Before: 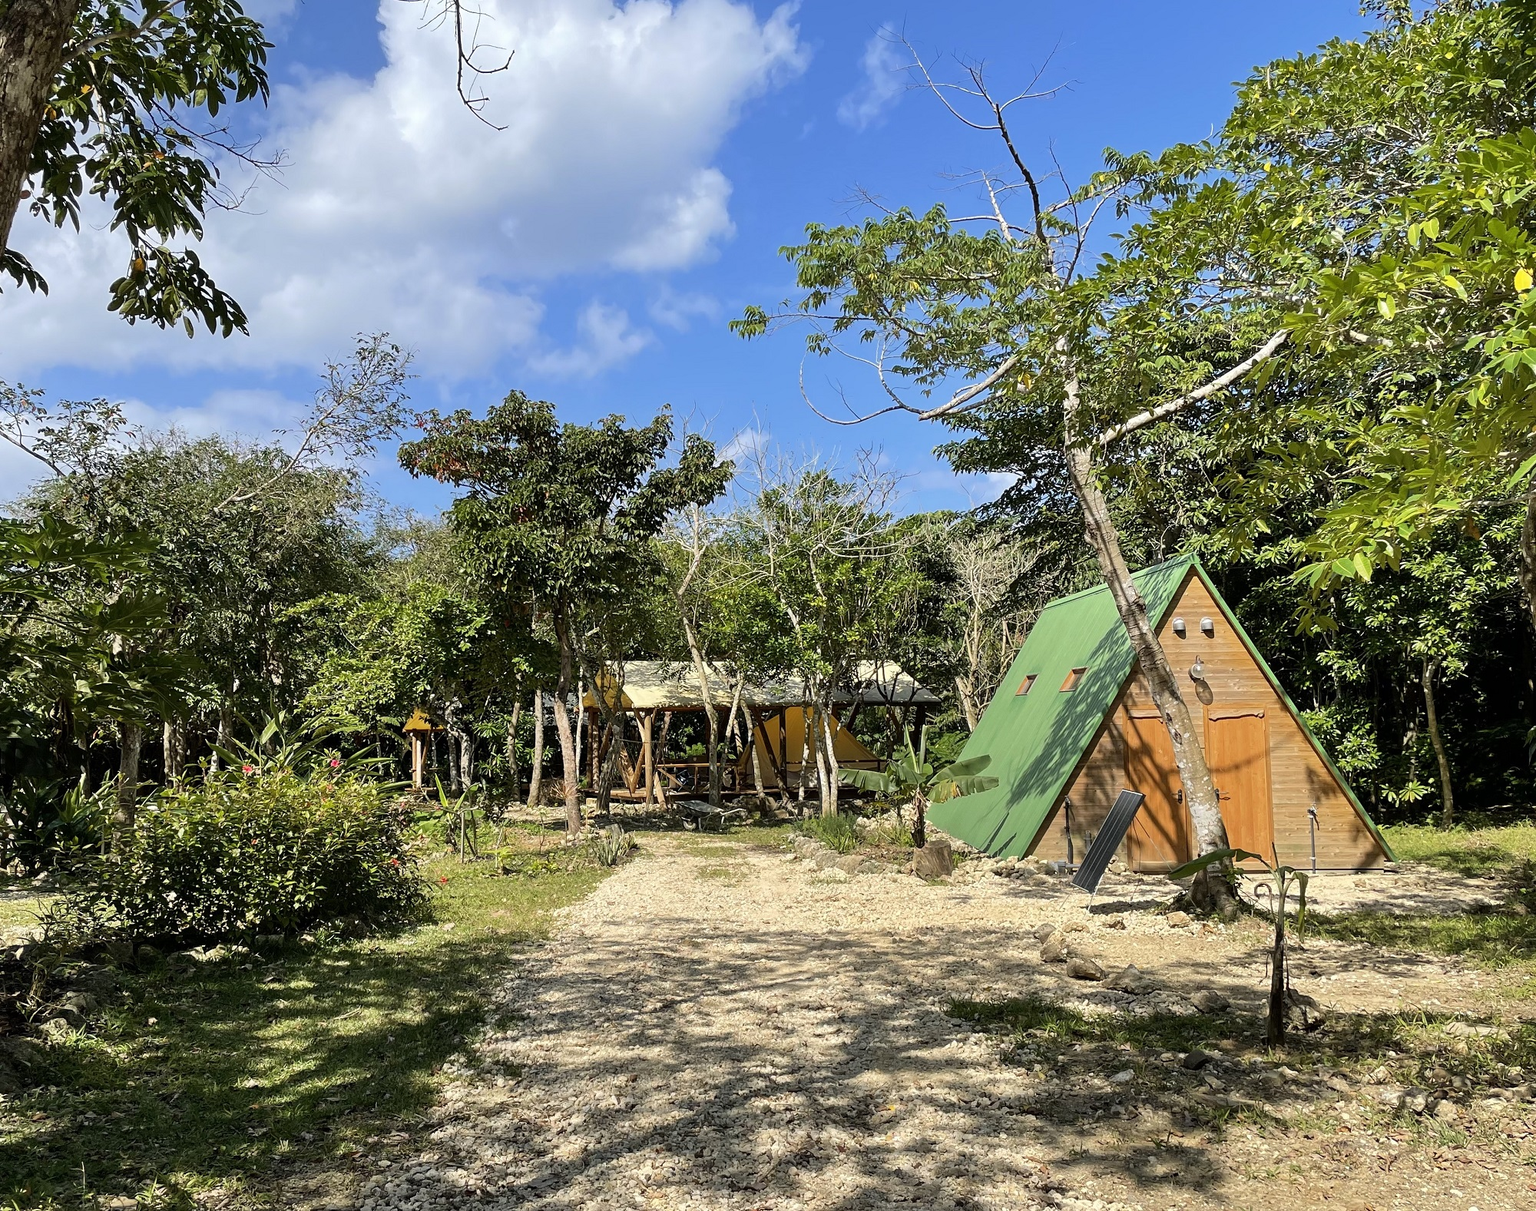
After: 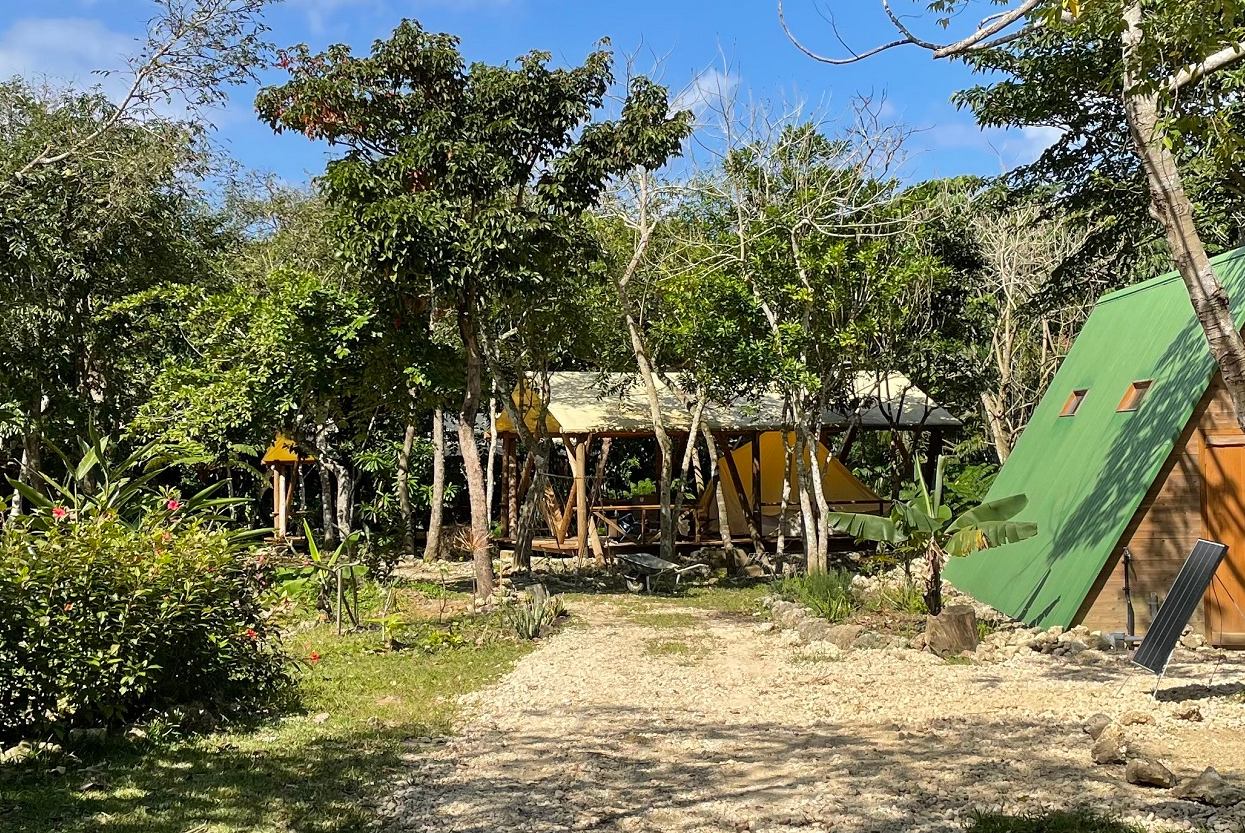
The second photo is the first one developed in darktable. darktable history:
crop: left 13.169%, top 31.023%, right 24.58%, bottom 16.092%
